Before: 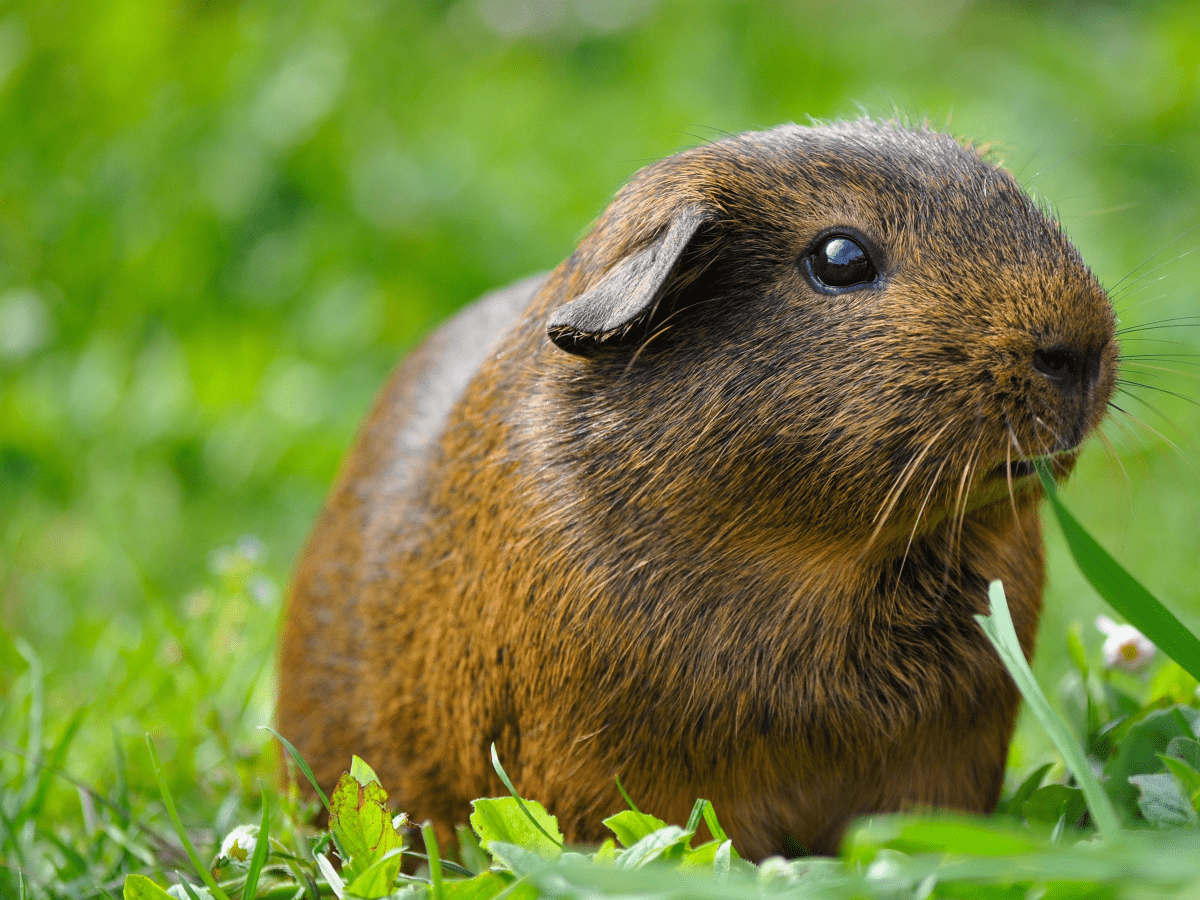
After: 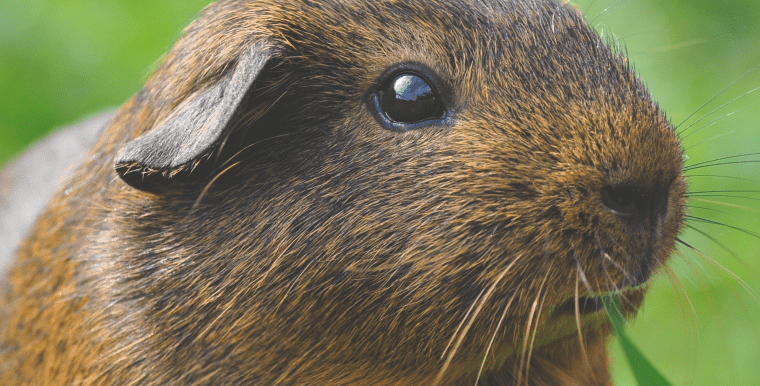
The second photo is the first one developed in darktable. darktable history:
crop: left 36.017%, top 18.299%, right 0.633%, bottom 38.716%
exposure: black level correction -0.029, compensate exposure bias true, compensate highlight preservation false
